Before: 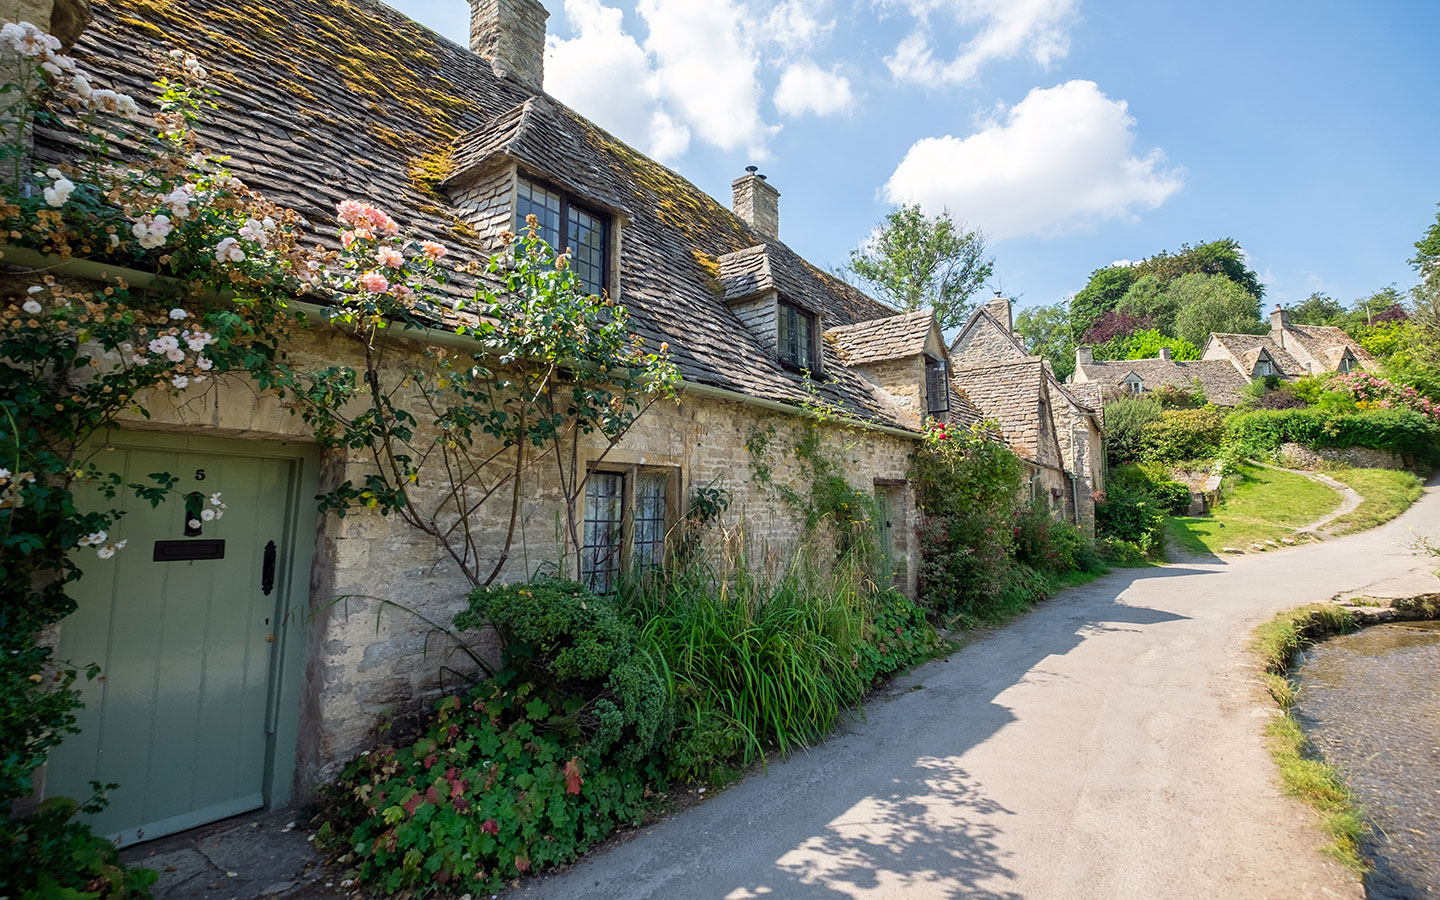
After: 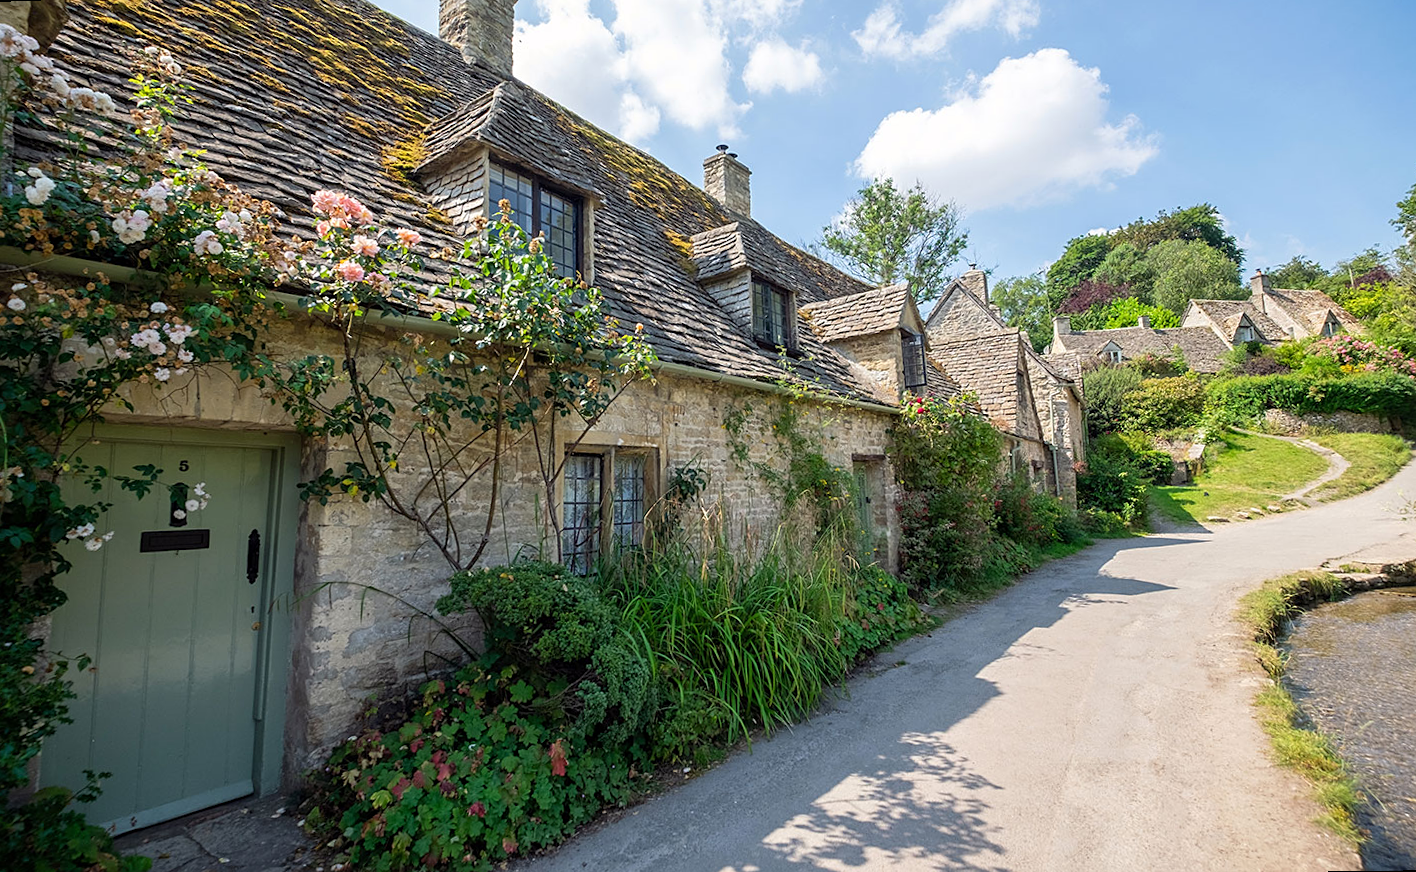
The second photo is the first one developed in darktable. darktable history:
sharpen: amount 0.2
rotate and perspective: rotation -1.32°, lens shift (horizontal) -0.031, crop left 0.015, crop right 0.985, crop top 0.047, crop bottom 0.982
